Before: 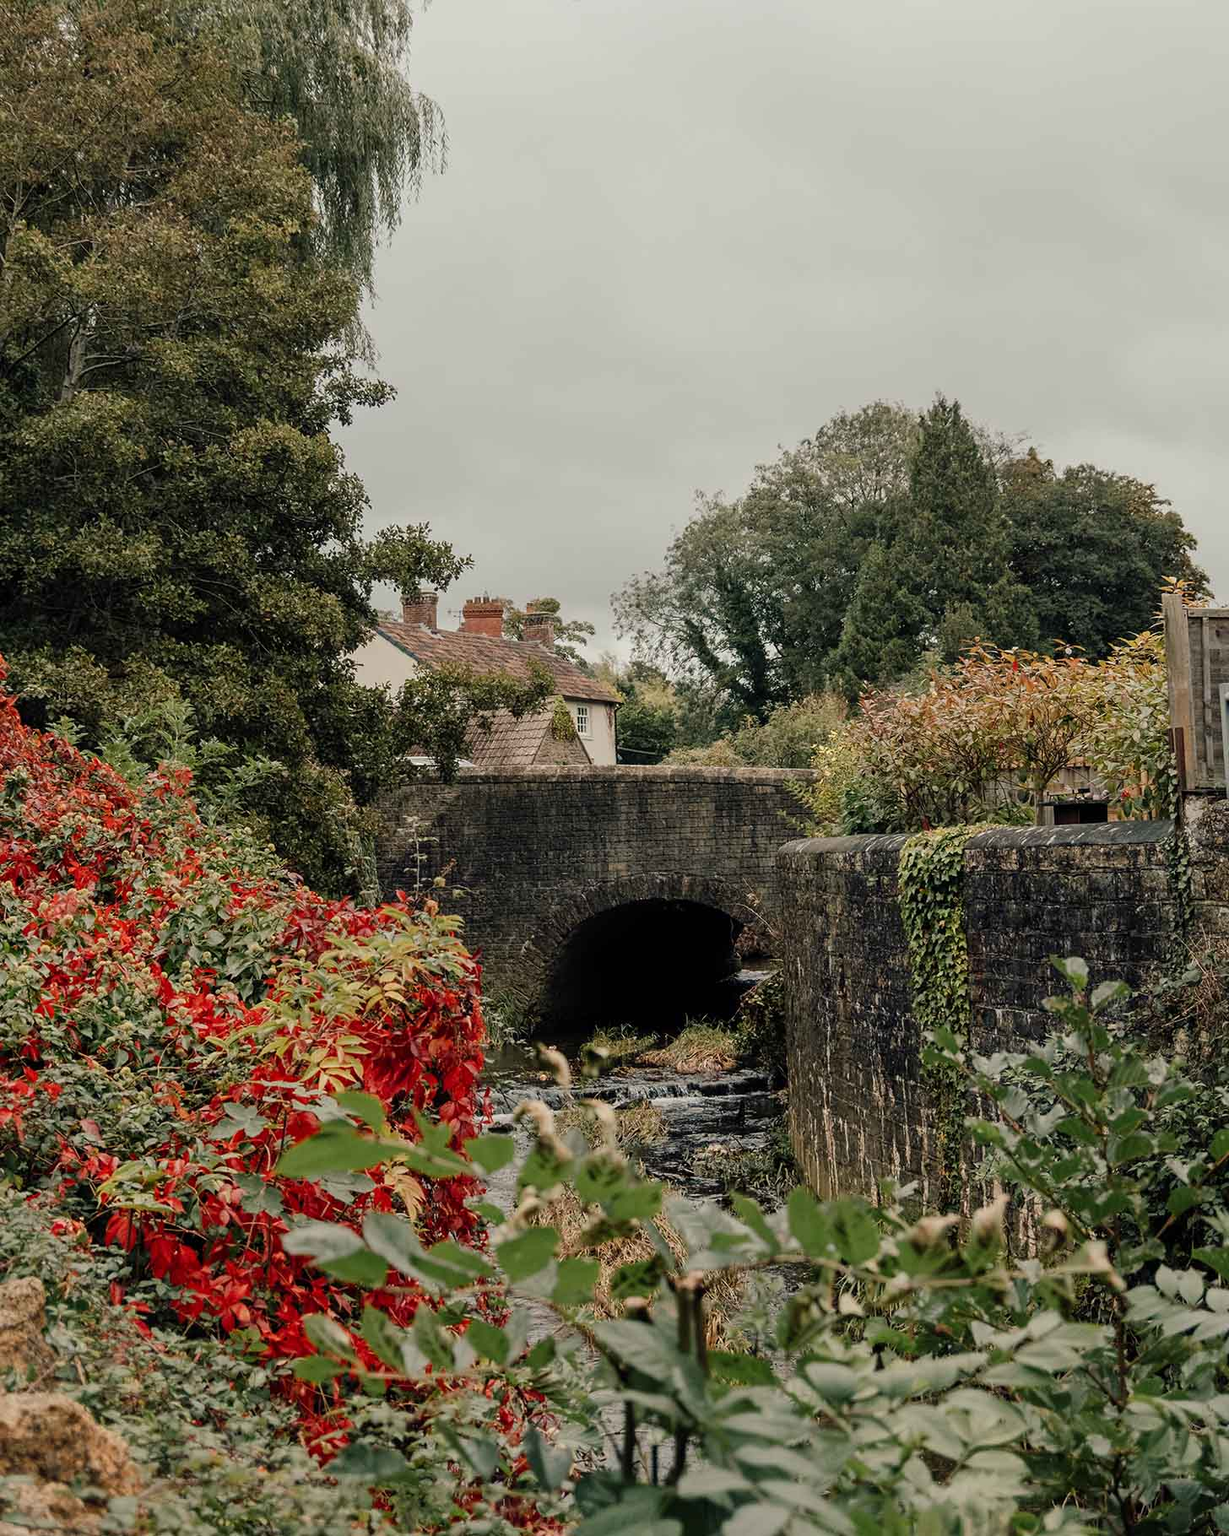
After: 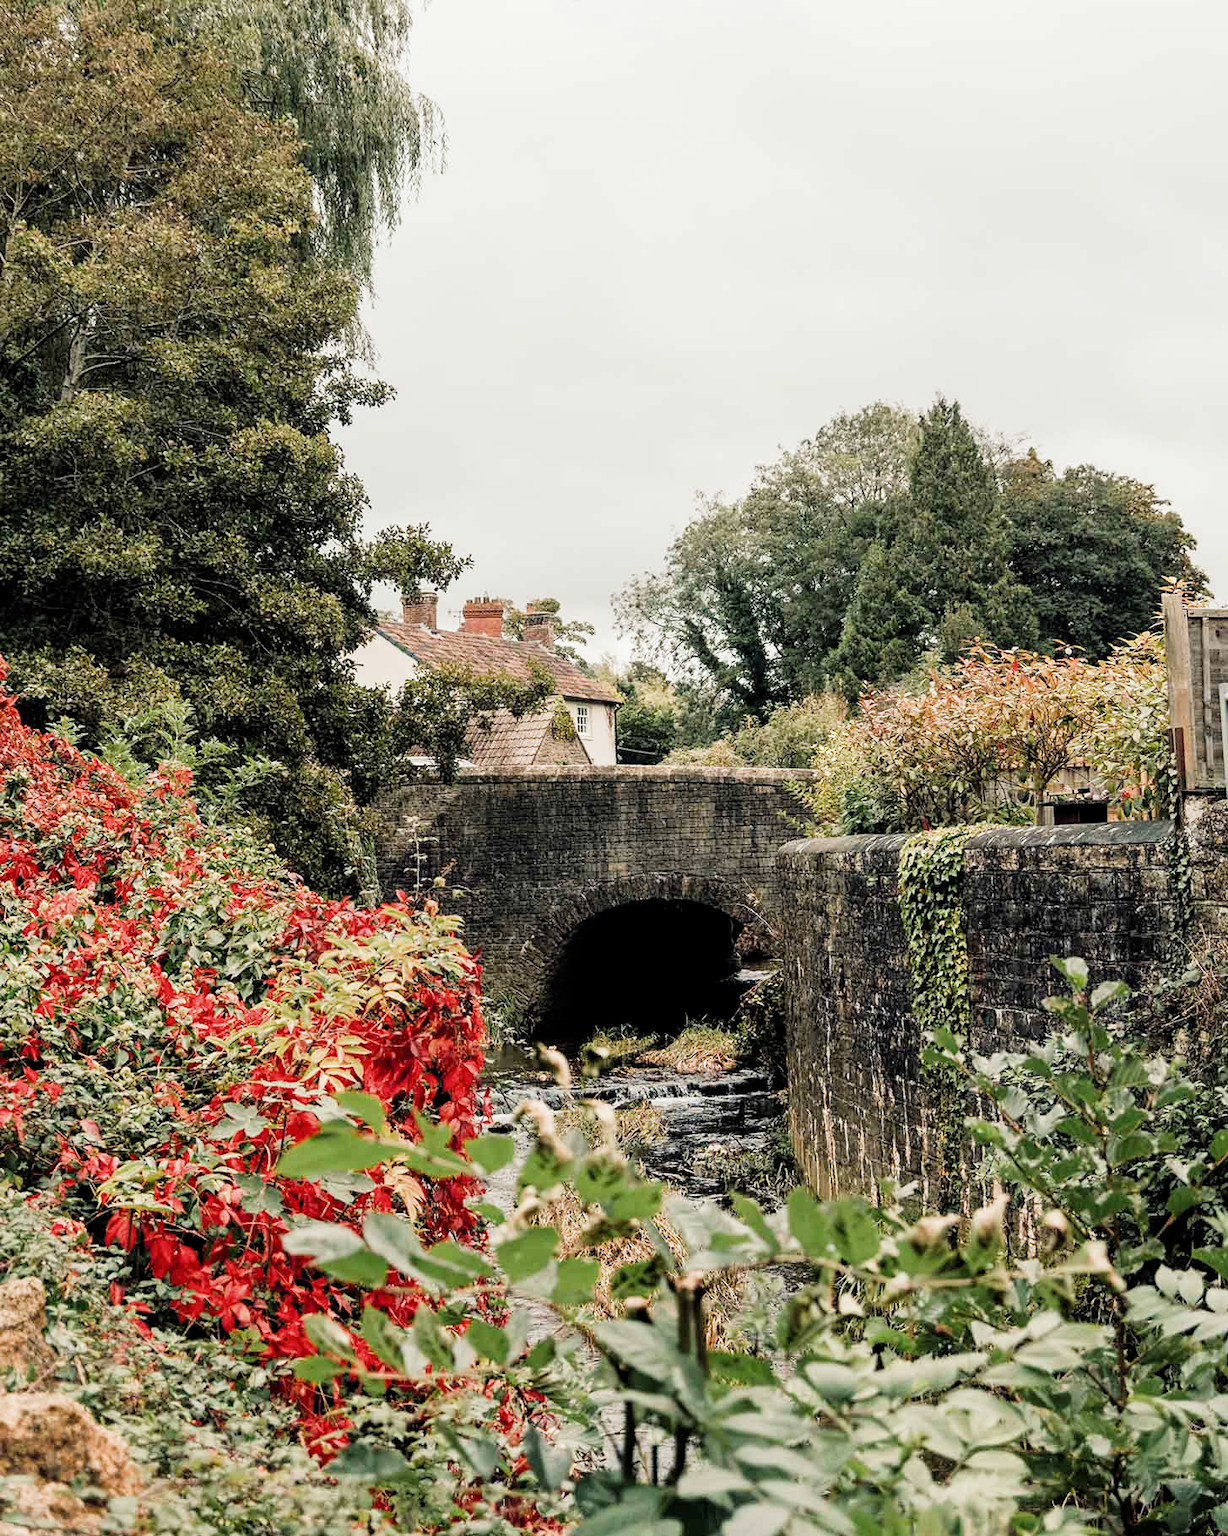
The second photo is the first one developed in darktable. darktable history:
filmic rgb: middle gray luminance 9.13%, black relative exposure -10.53 EV, white relative exposure 3.43 EV, target black luminance 0%, hardness 6, latitude 59.64%, contrast 1.09, highlights saturation mix 4.18%, shadows ↔ highlights balance 29.46%, add noise in highlights 0.001, color science v3 (2019), use custom middle-gray values true, contrast in highlights soft
